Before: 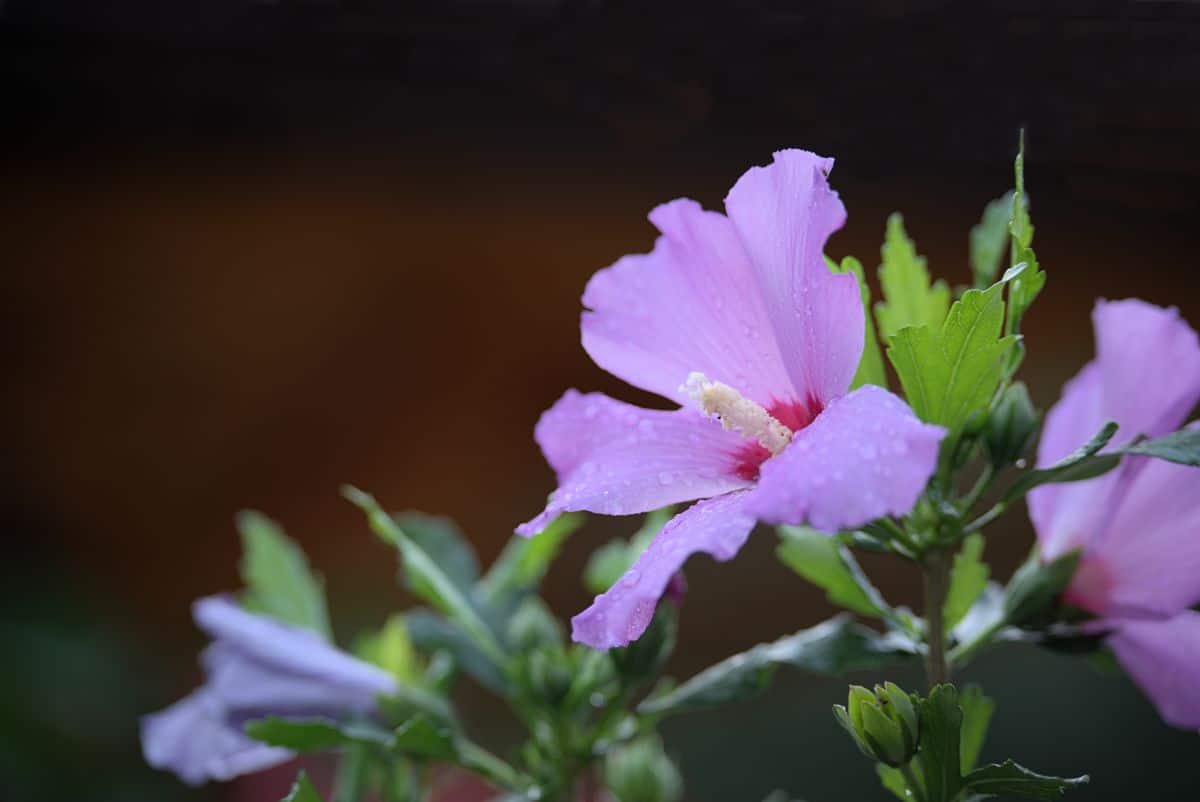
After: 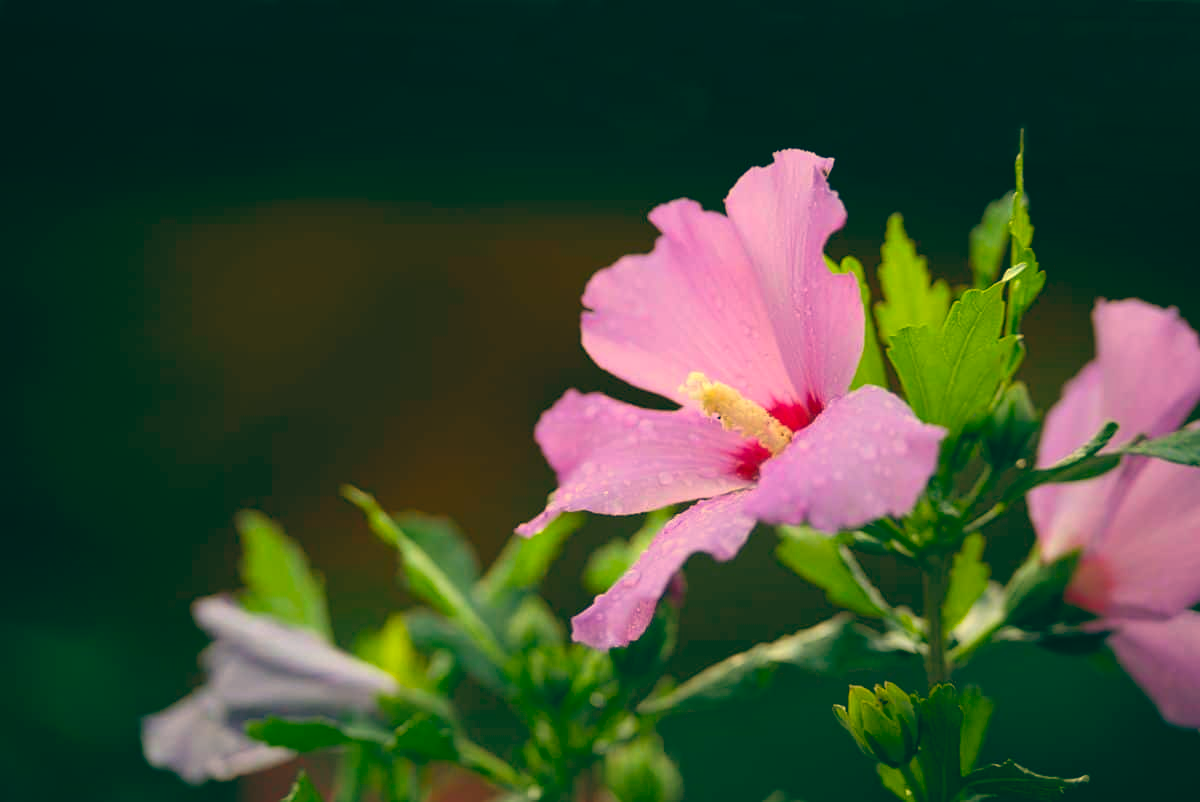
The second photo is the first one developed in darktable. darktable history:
color balance: lift [1.005, 0.99, 1.007, 1.01], gamma [1, 1.034, 1.032, 0.966], gain [0.873, 1.055, 1.067, 0.933]
color balance rgb: perceptual saturation grading › global saturation 36%, perceptual brilliance grading › global brilliance 10%, global vibrance 20%
white balance: red 1.138, green 0.996, blue 0.812
